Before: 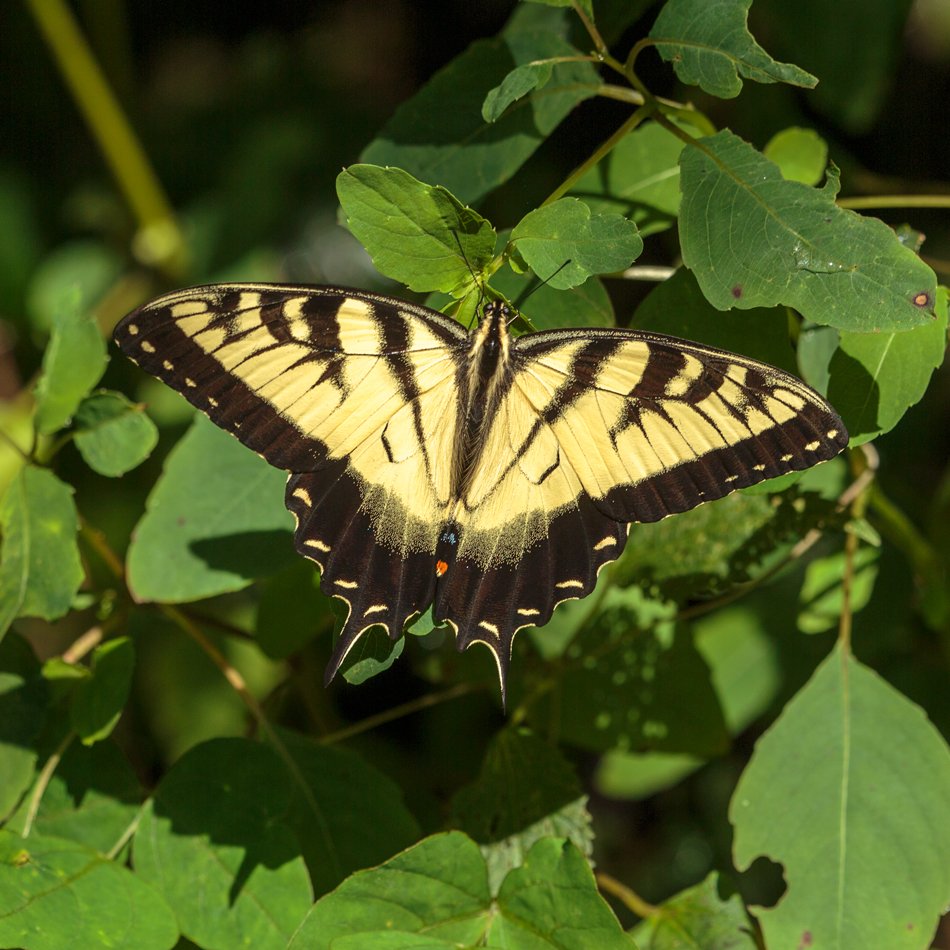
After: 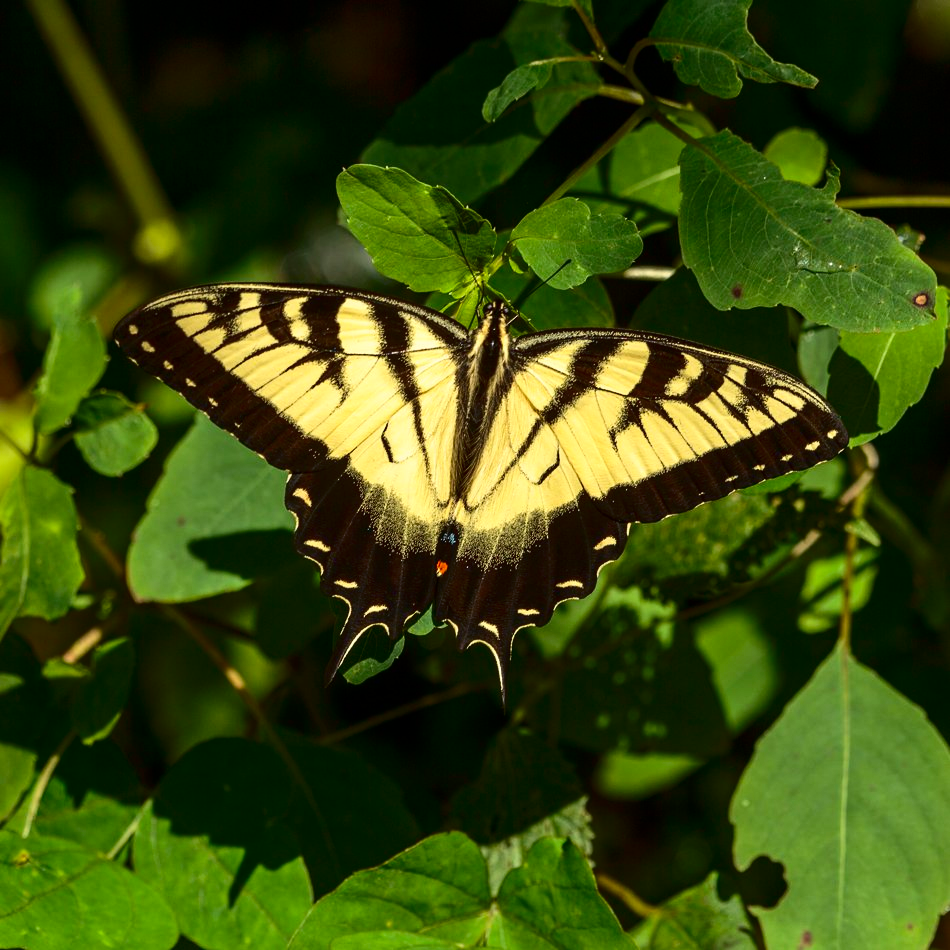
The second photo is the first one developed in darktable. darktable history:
contrast brightness saturation: contrast 0.211, brightness -0.11, saturation 0.207
